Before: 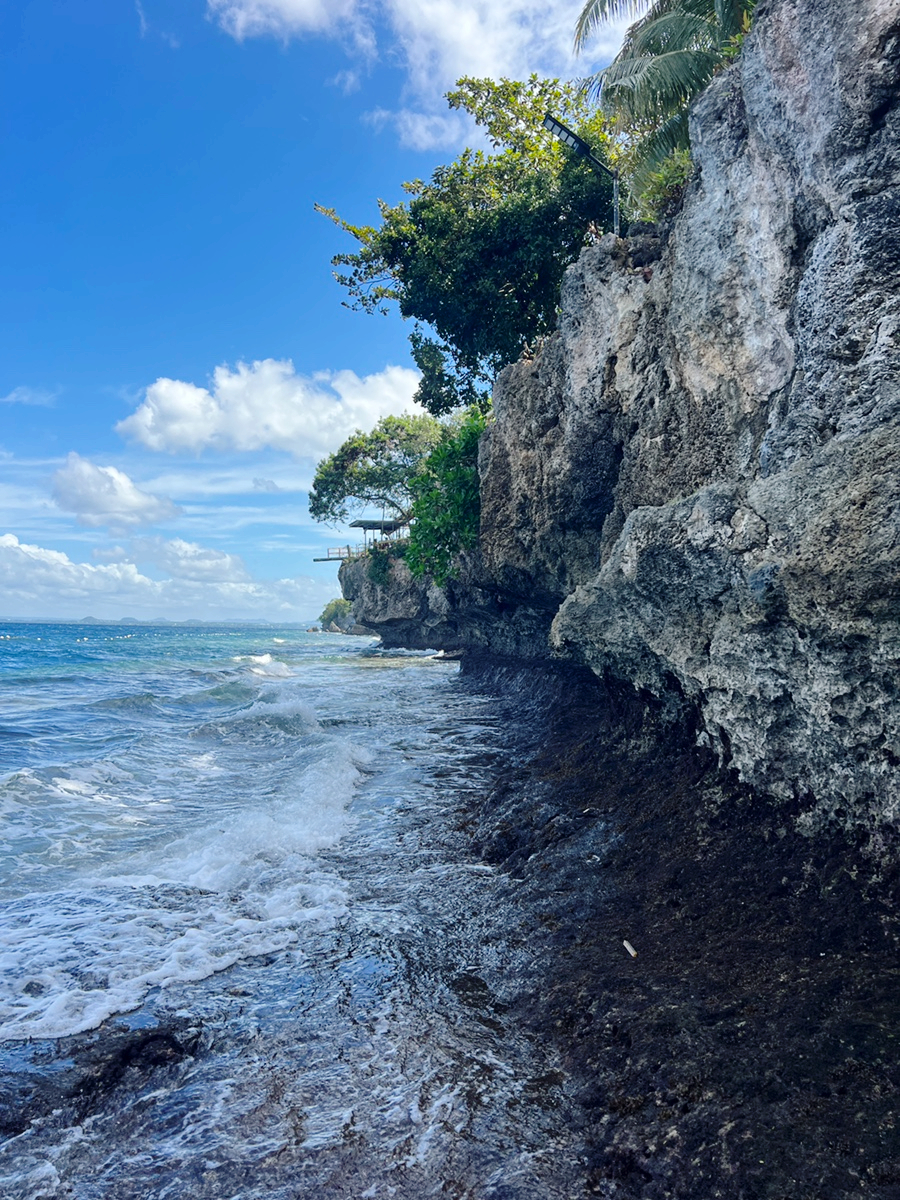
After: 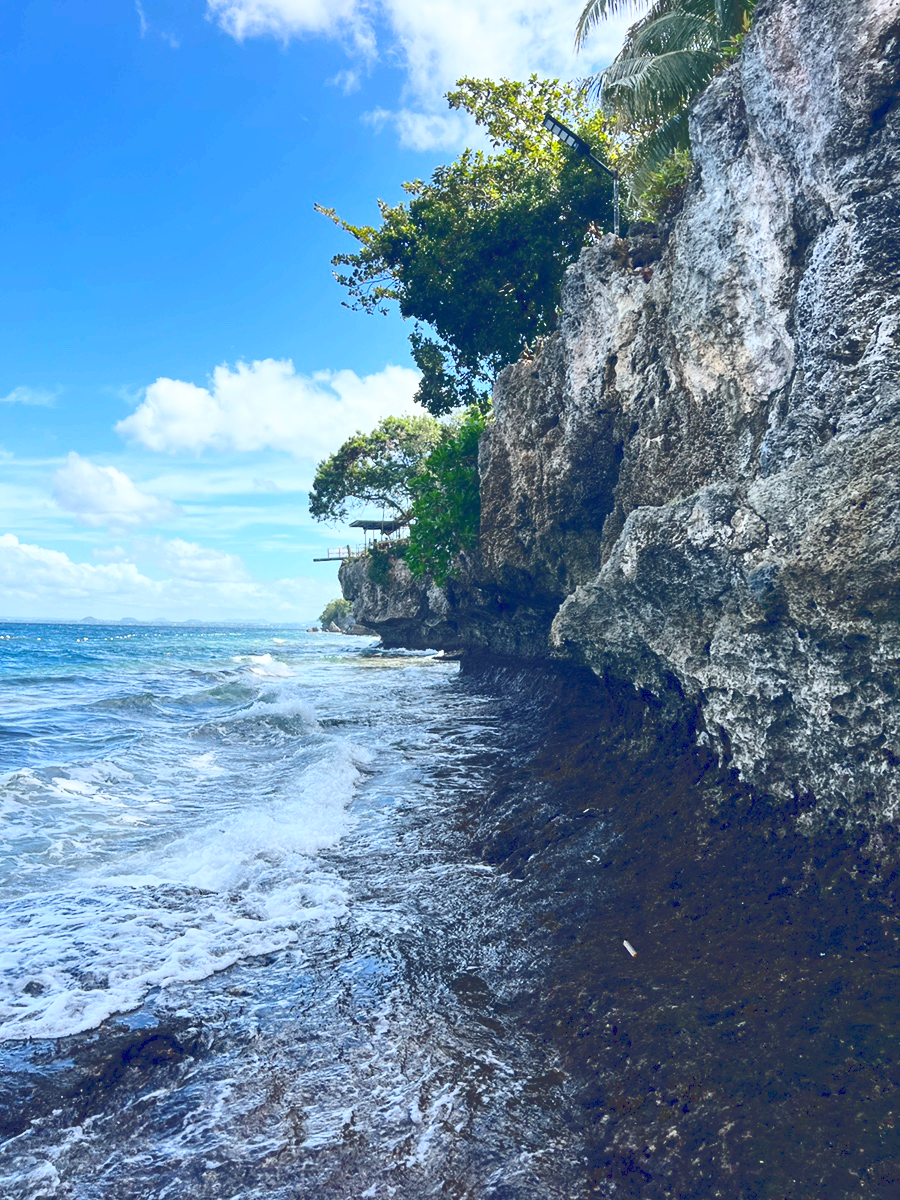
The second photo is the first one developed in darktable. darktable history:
base curve: curves: ch0 [(0, 0.036) (0.007, 0.037) (0.604, 0.887) (1, 1)], preserve colors average RGB
